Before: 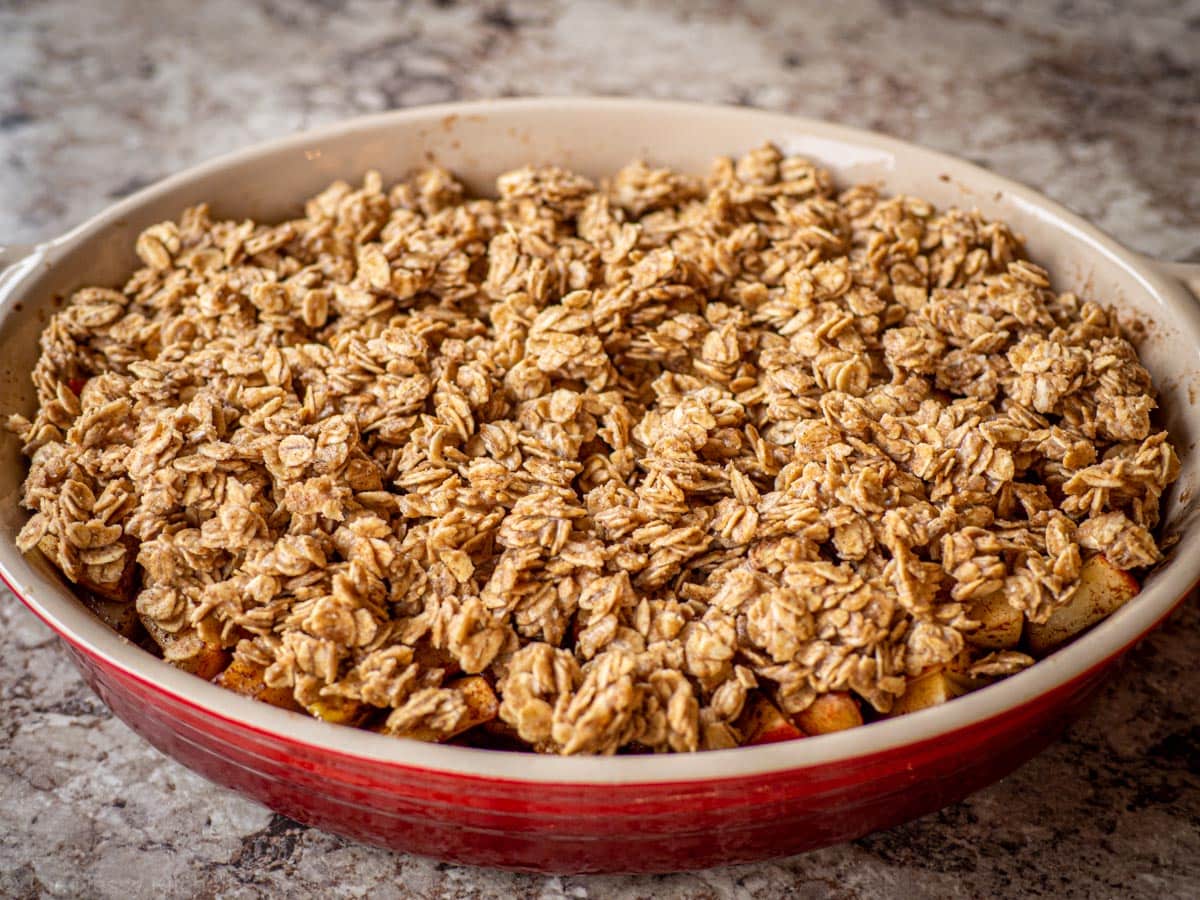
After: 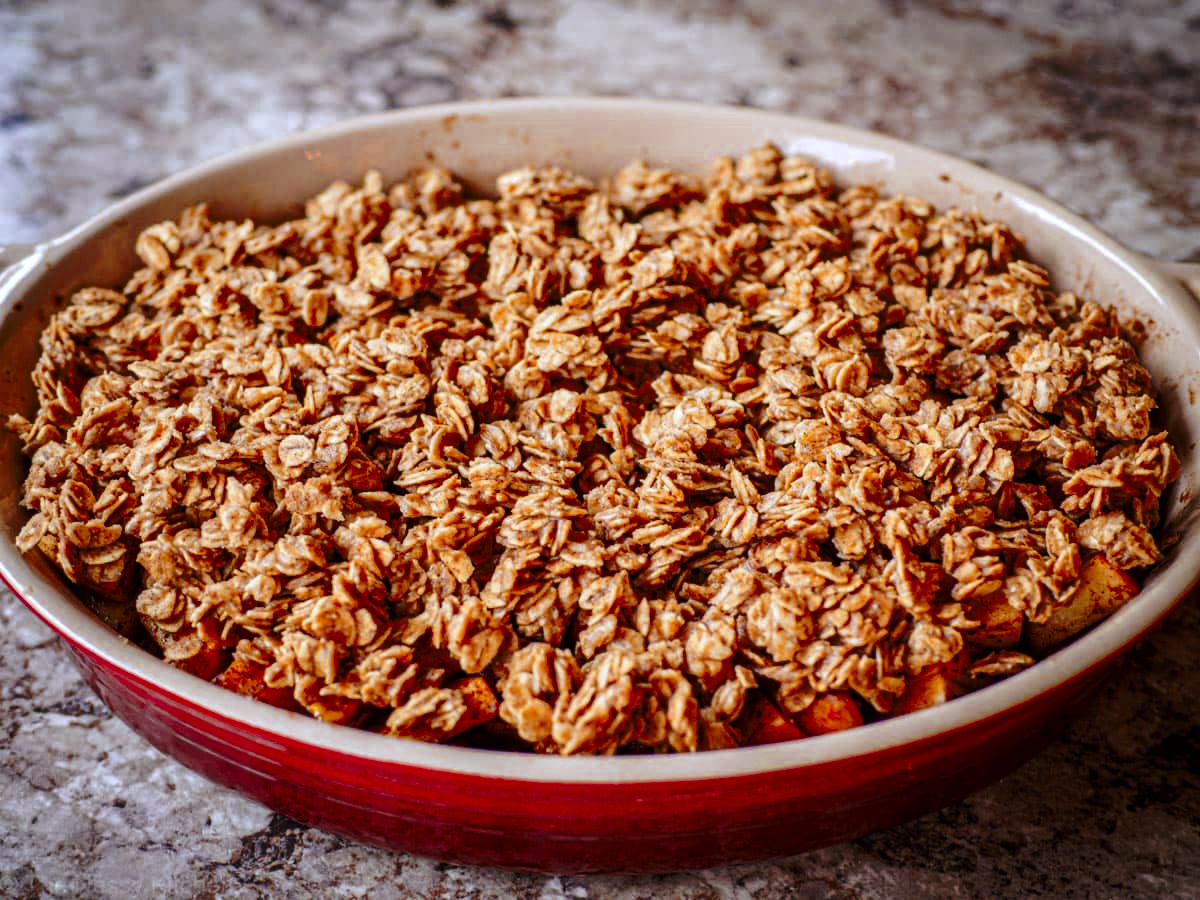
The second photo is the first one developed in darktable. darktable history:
white balance: red 0.954, blue 1.079
color zones: curves: ch0 [(0, 0.363) (0.128, 0.373) (0.25, 0.5) (0.402, 0.407) (0.521, 0.525) (0.63, 0.559) (0.729, 0.662) (0.867, 0.471)]; ch1 [(0, 0.515) (0.136, 0.618) (0.25, 0.5) (0.378, 0) (0.516, 0) (0.622, 0.593) (0.737, 0.819) (0.87, 0.593)]; ch2 [(0, 0.529) (0.128, 0.471) (0.282, 0.451) (0.386, 0.662) (0.516, 0.525) (0.633, 0.554) (0.75, 0.62) (0.875, 0.441)]
base curve: curves: ch0 [(0, 0) (0.073, 0.04) (0.157, 0.139) (0.492, 0.492) (0.758, 0.758) (1, 1)], preserve colors none
